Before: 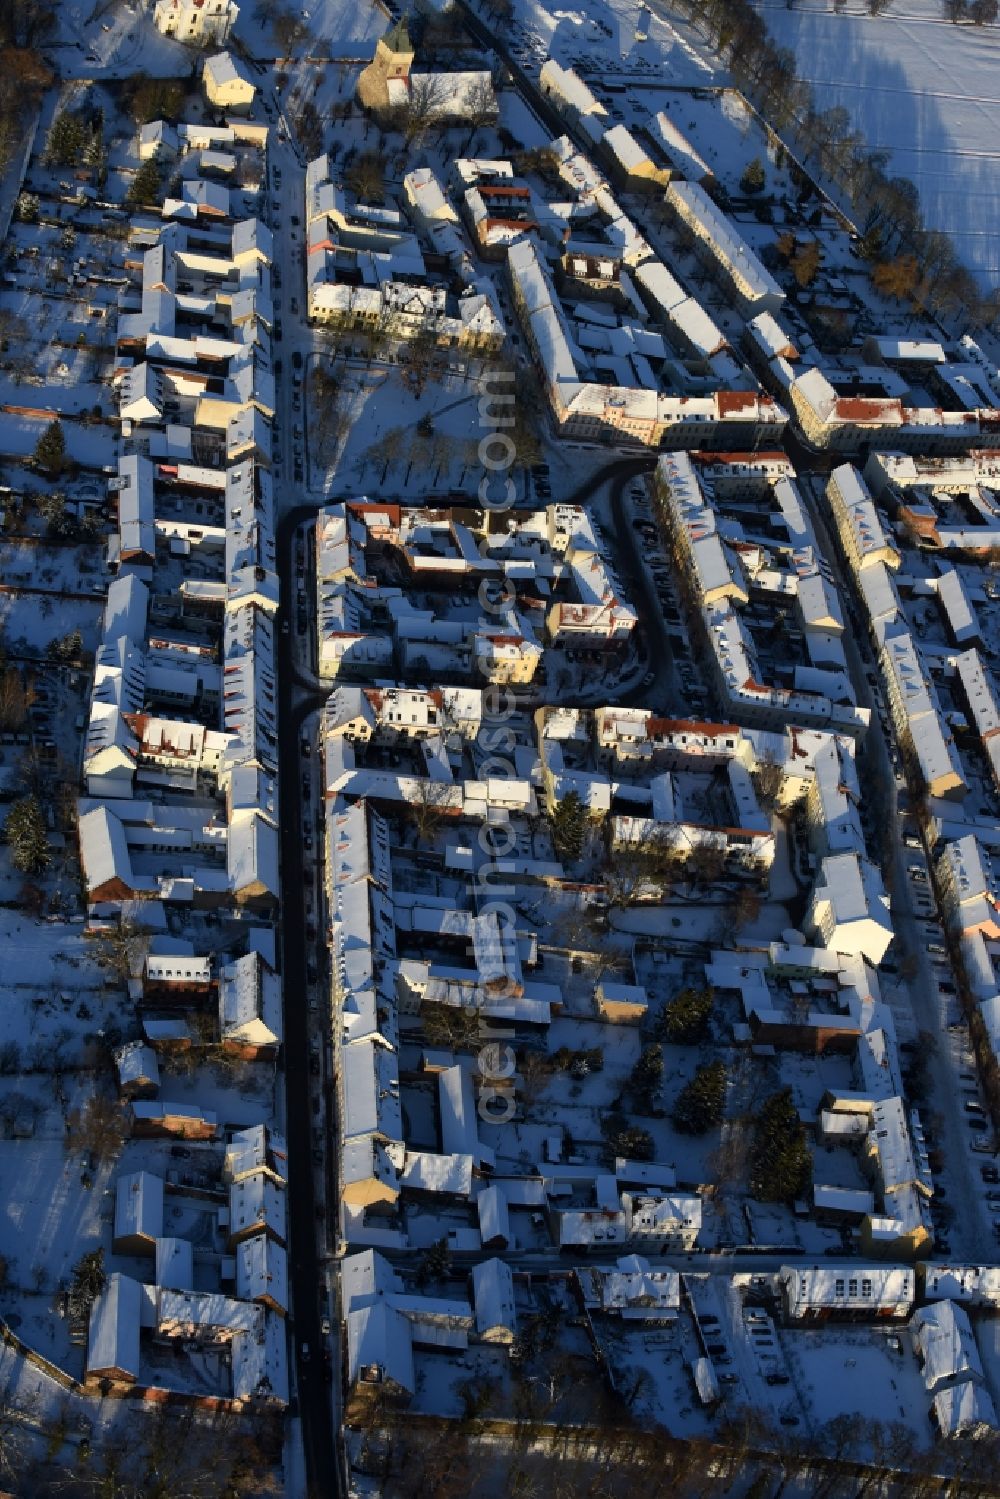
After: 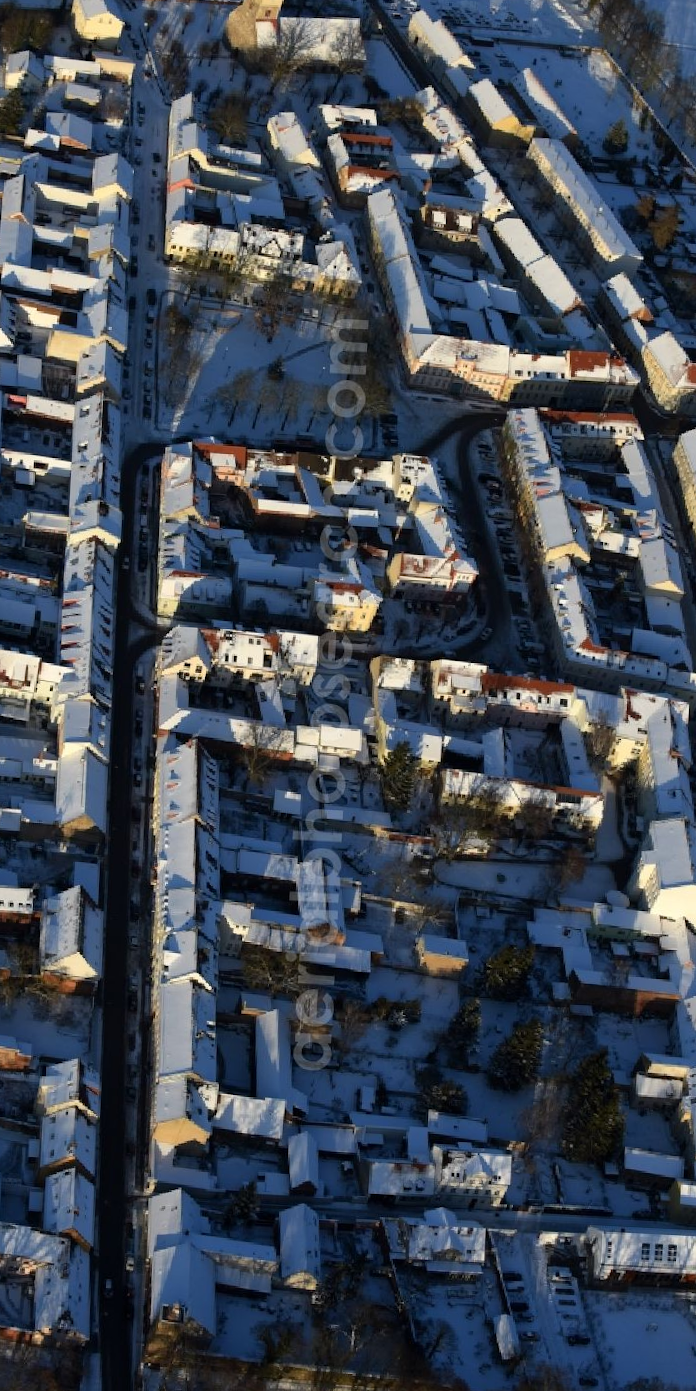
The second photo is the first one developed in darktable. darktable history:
crop and rotate: angle -2.97°, left 14.067%, top 0.024%, right 10.962%, bottom 0.044%
